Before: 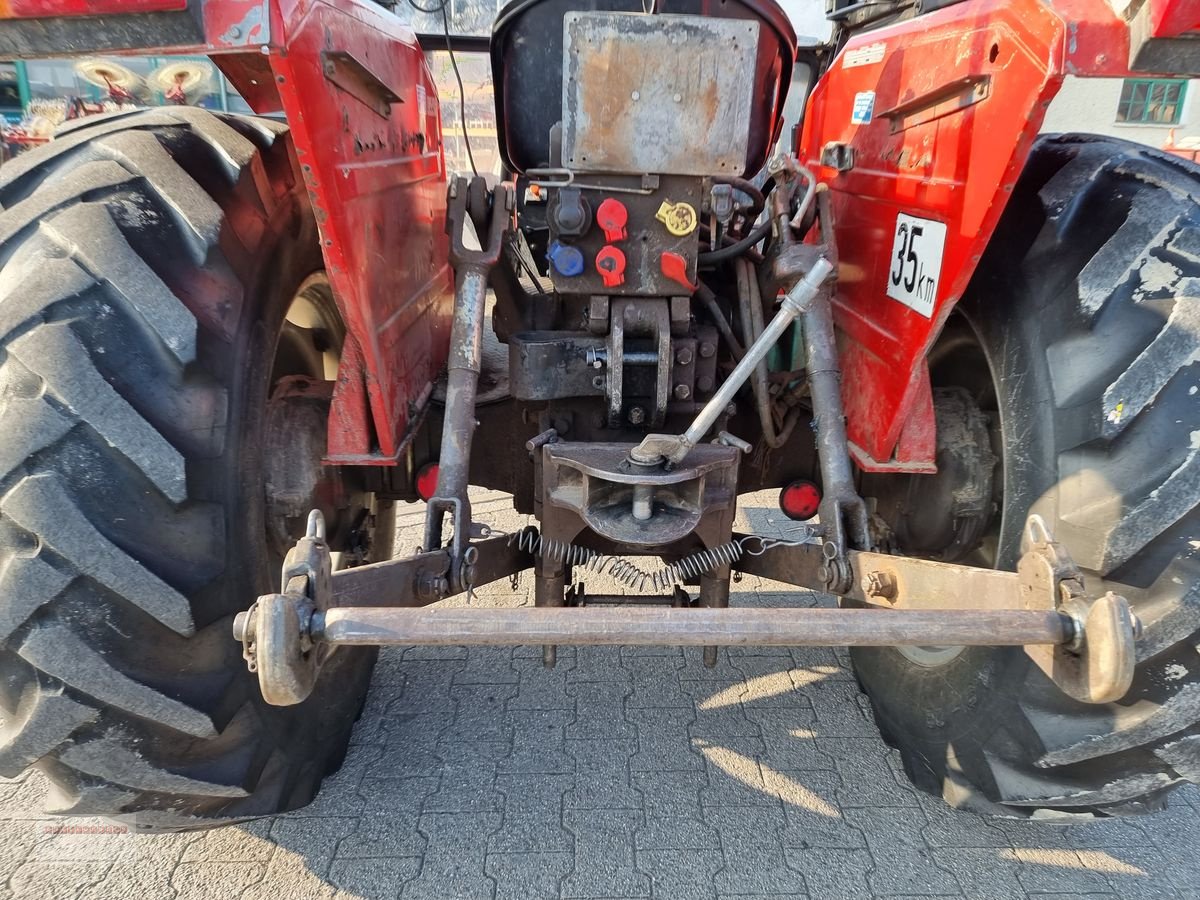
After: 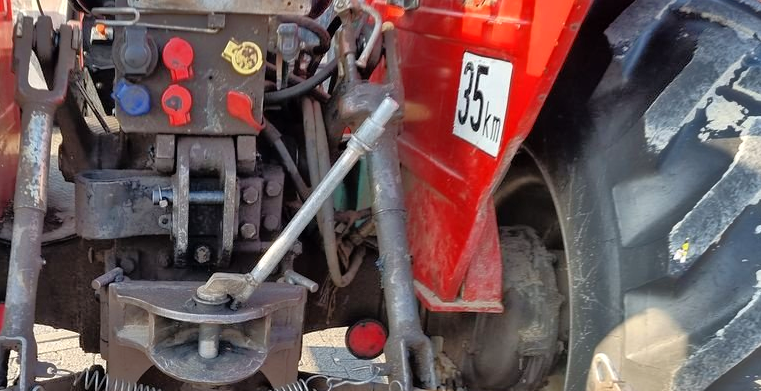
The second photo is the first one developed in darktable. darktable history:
crop: left 36.217%, top 17.912%, right 0.319%, bottom 38.6%
tone equalizer: -8 EV -0.537 EV, -7 EV -0.317 EV, -6 EV -0.121 EV, -5 EV 0.446 EV, -4 EV 0.958 EV, -3 EV 0.814 EV, -2 EV -0.007 EV, -1 EV 0.141 EV, +0 EV -0.013 EV
